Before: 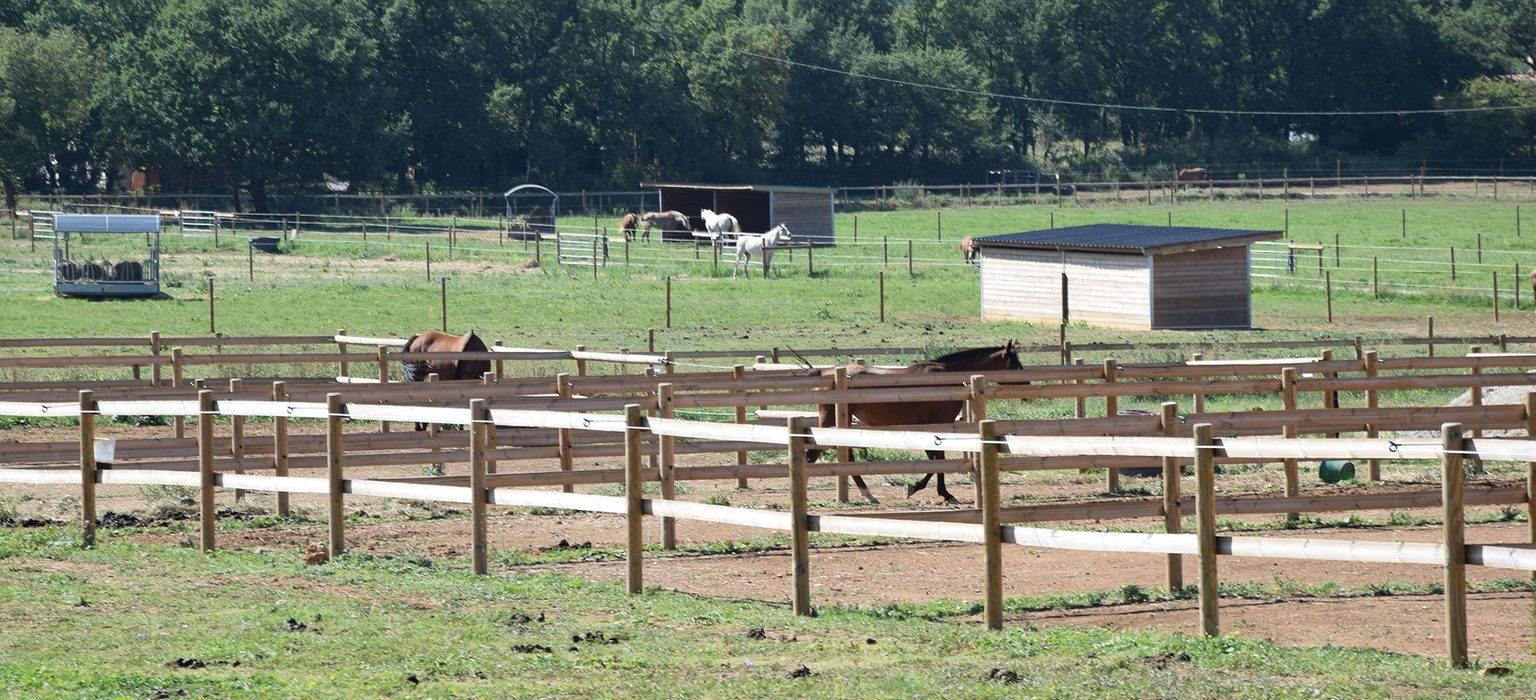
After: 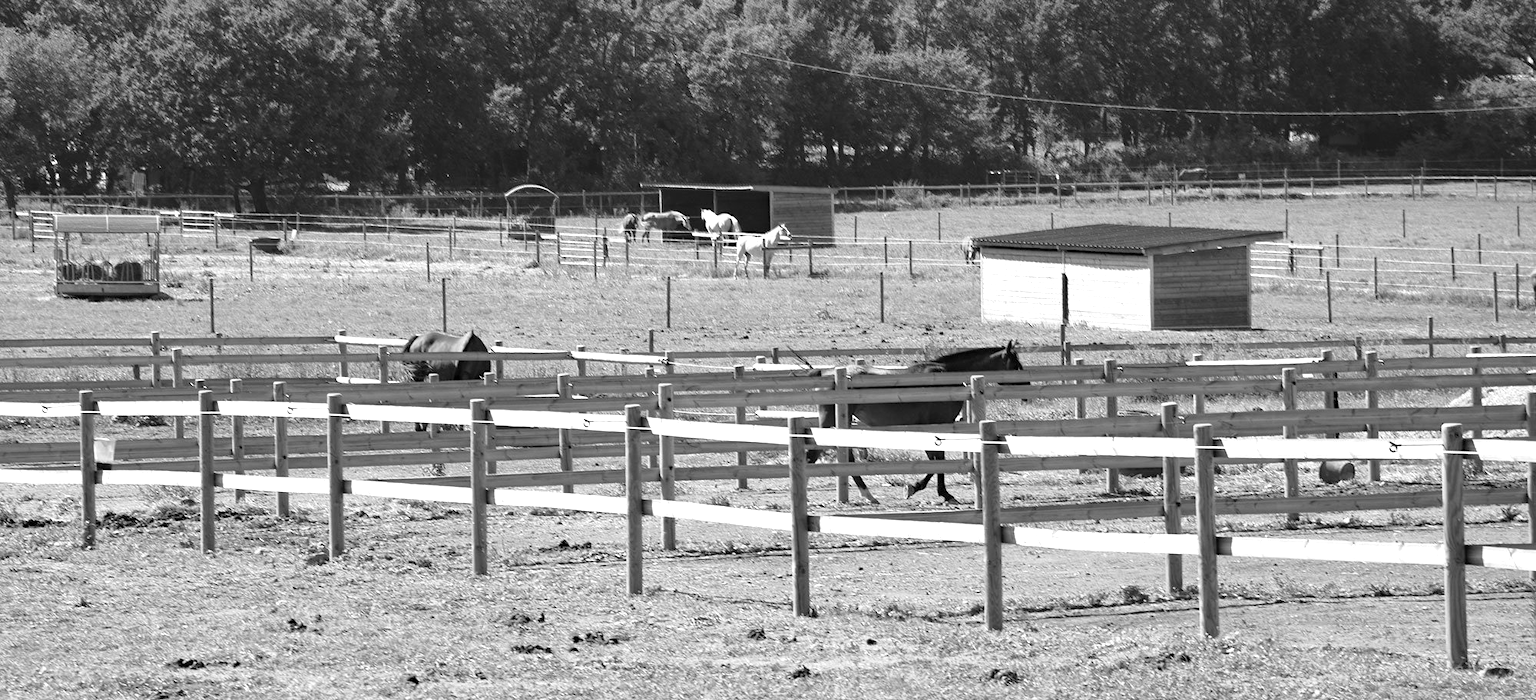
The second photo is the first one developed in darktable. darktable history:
haze removal: compatibility mode true, adaptive false
contrast brightness saturation: saturation -0.1
exposure: black level correction 0, exposure 0.5 EV, compensate highlight preservation false
tone equalizer: -8 EV -1.84 EV, -7 EV -1.16 EV, -6 EV -1.62 EV, smoothing diameter 25%, edges refinement/feathering 10, preserve details guided filter
monochrome: a -35.87, b 49.73, size 1.7
